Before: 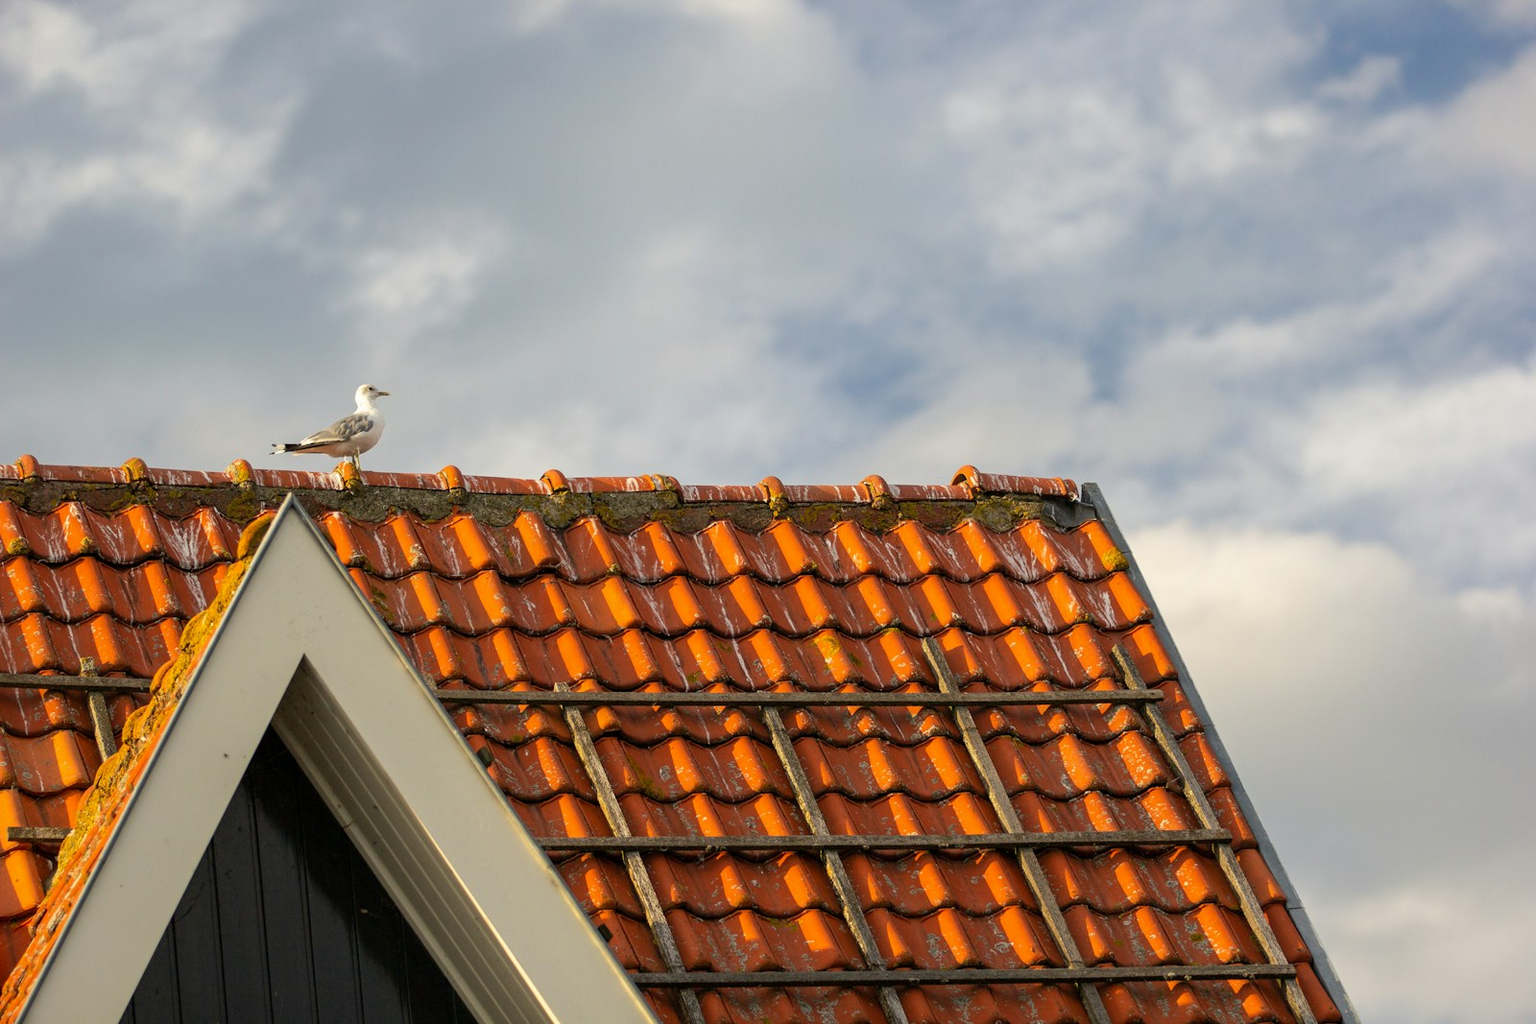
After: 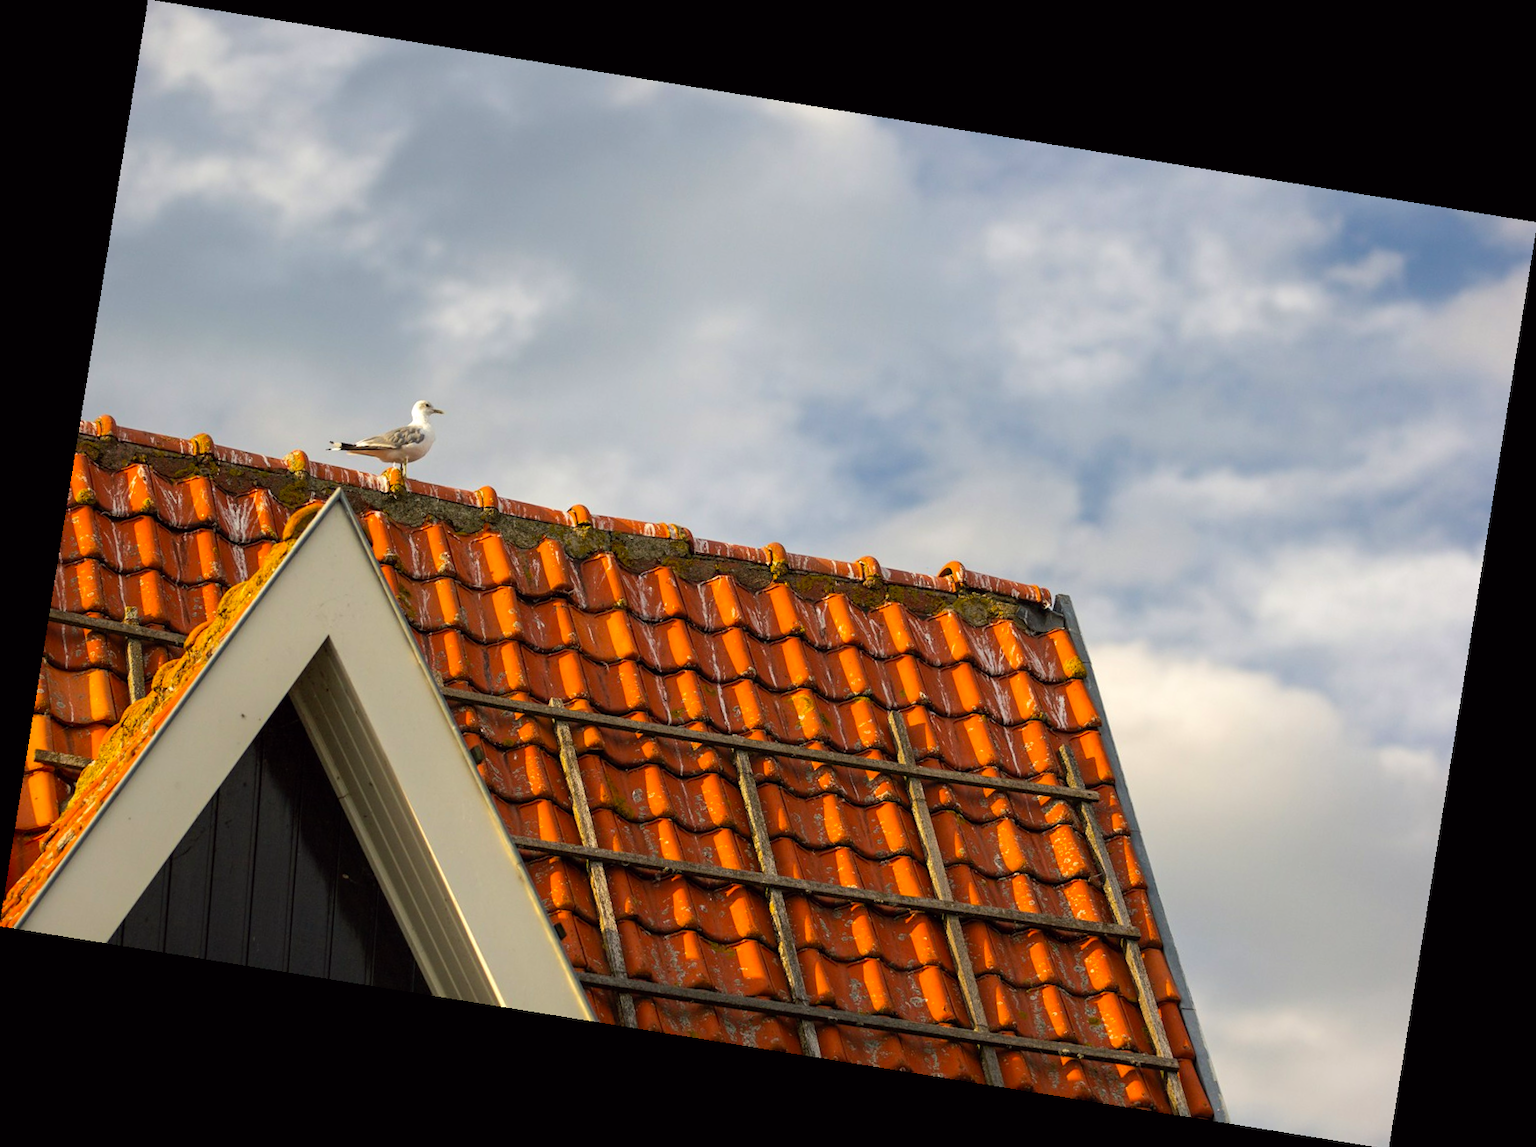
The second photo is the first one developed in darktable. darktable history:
rotate and perspective: rotation 9.12°, automatic cropping off
color balance: lift [1, 1, 0.999, 1.001], gamma [1, 1.003, 1.005, 0.995], gain [1, 0.992, 0.988, 1.012], contrast 5%, output saturation 110%
